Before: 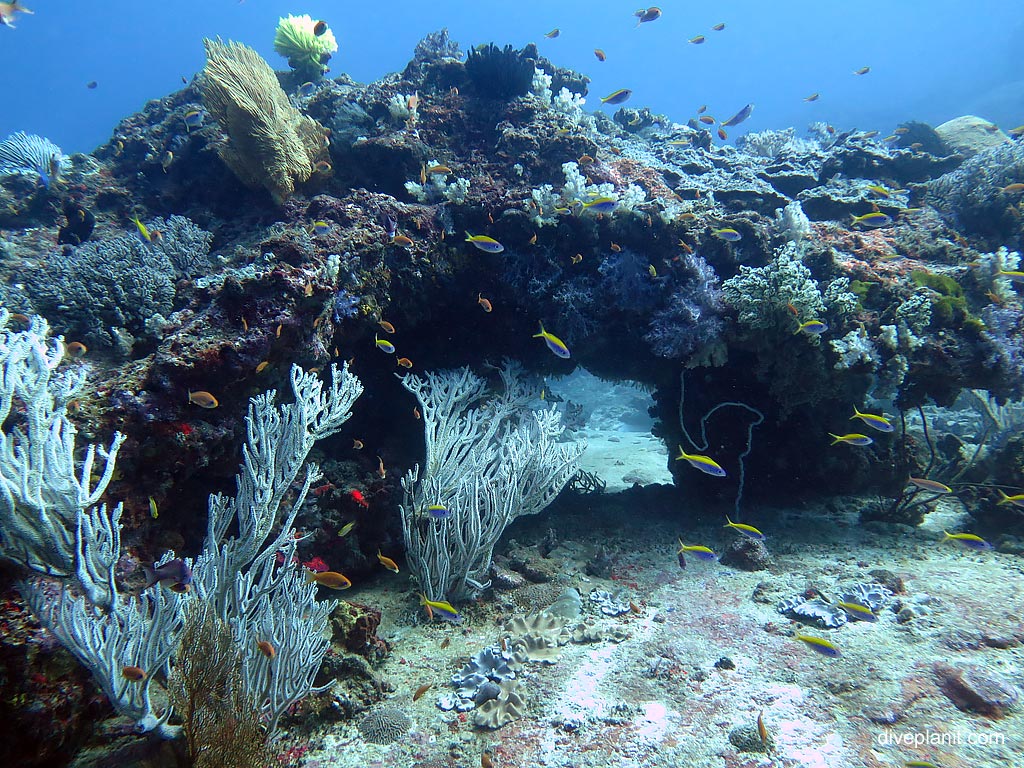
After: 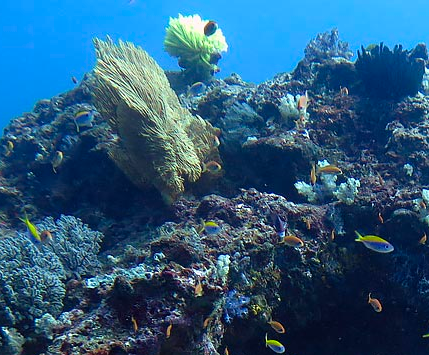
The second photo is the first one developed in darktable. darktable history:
color contrast: green-magenta contrast 1.2, blue-yellow contrast 1.2
crop and rotate: left 10.817%, top 0.062%, right 47.194%, bottom 53.626%
